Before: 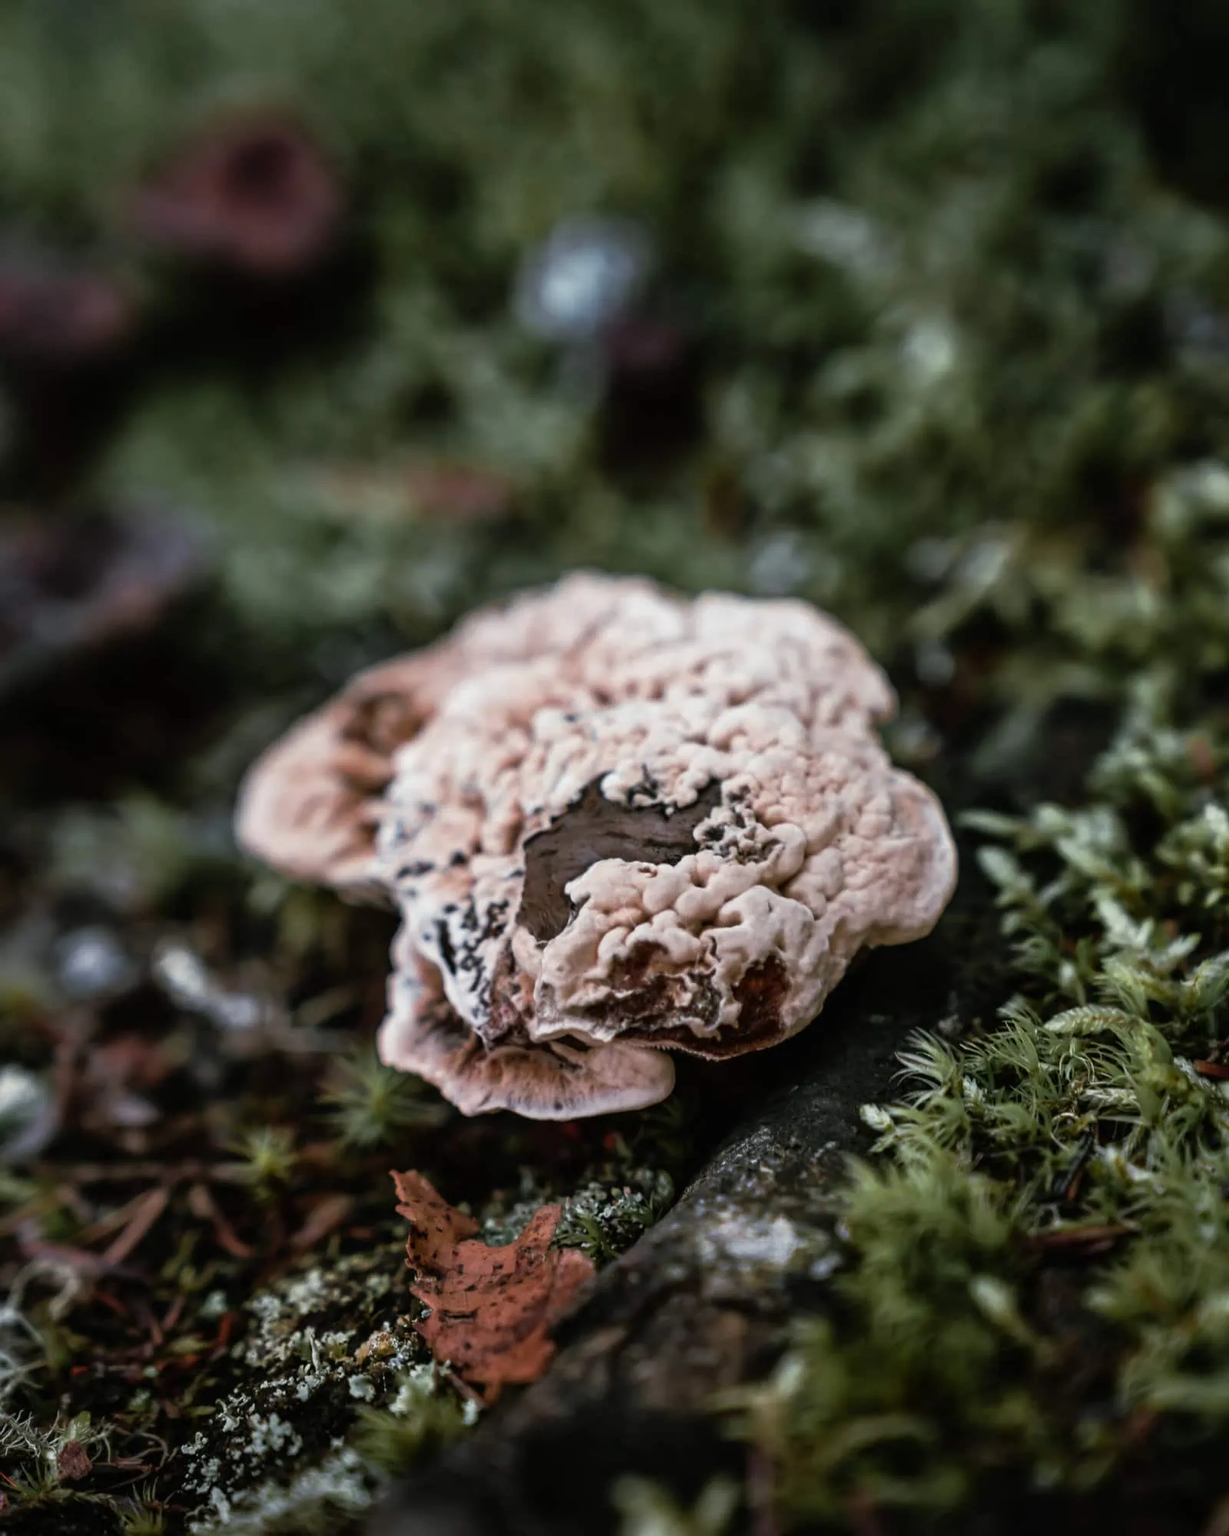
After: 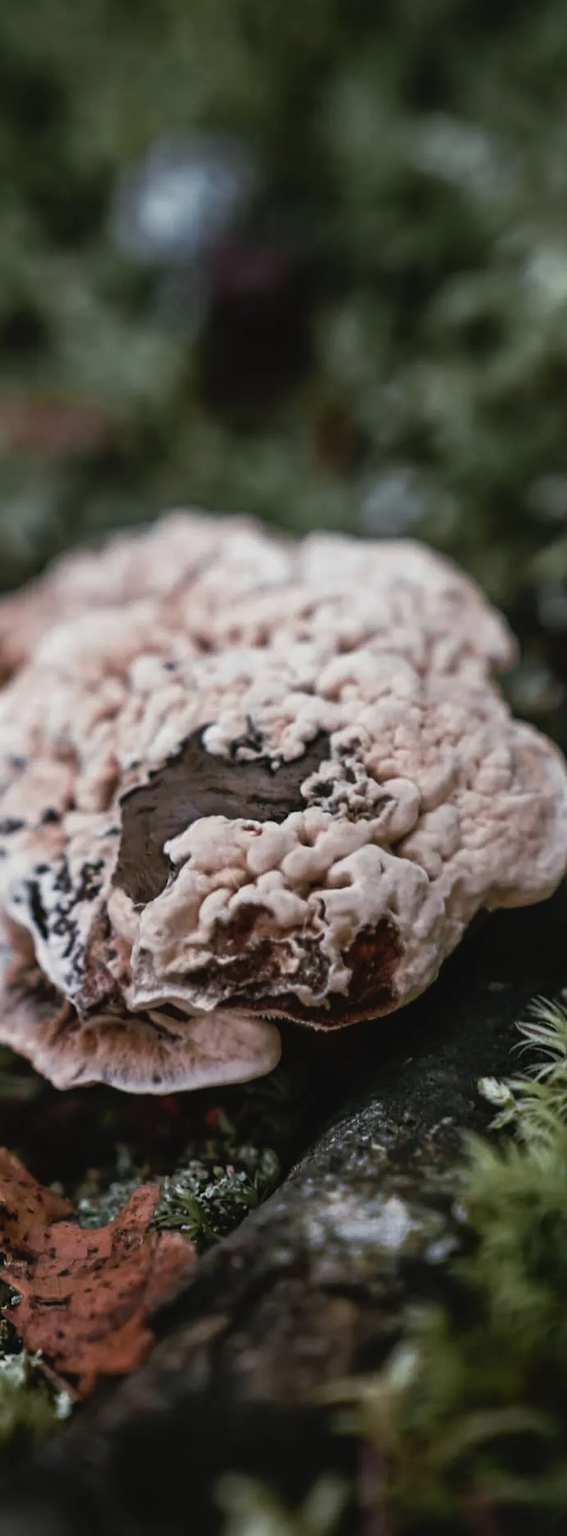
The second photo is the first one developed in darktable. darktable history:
crop: left 33.452%, top 6.025%, right 23.155%
contrast brightness saturation: contrast -0.08, brightness -0.04, saturation -0.11
